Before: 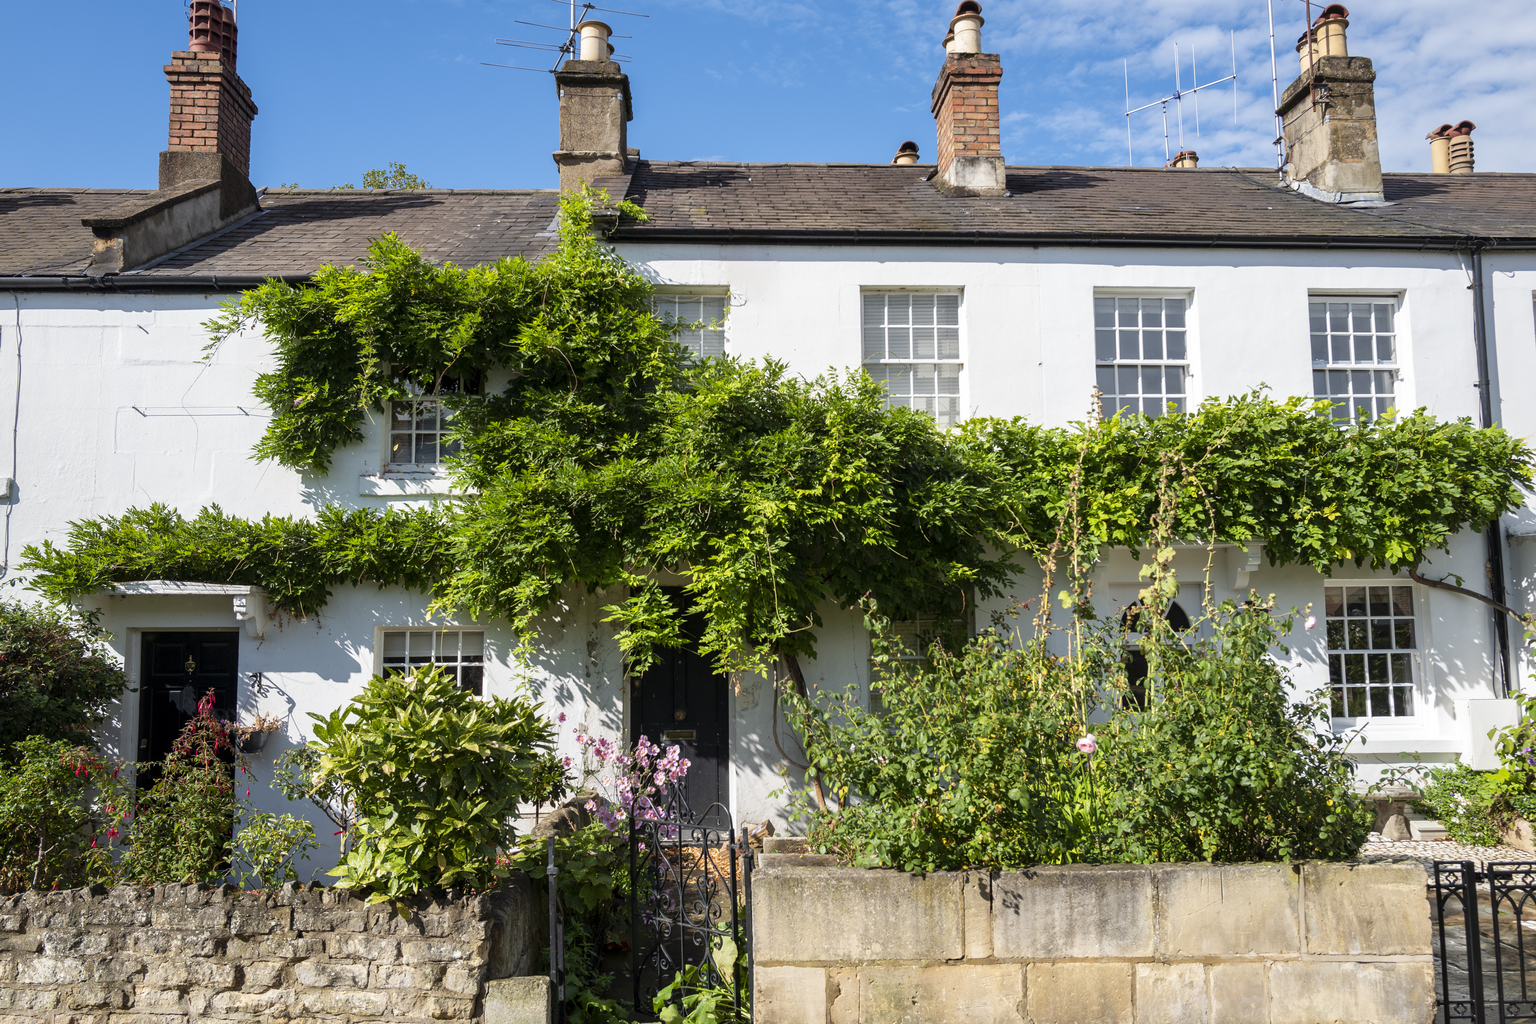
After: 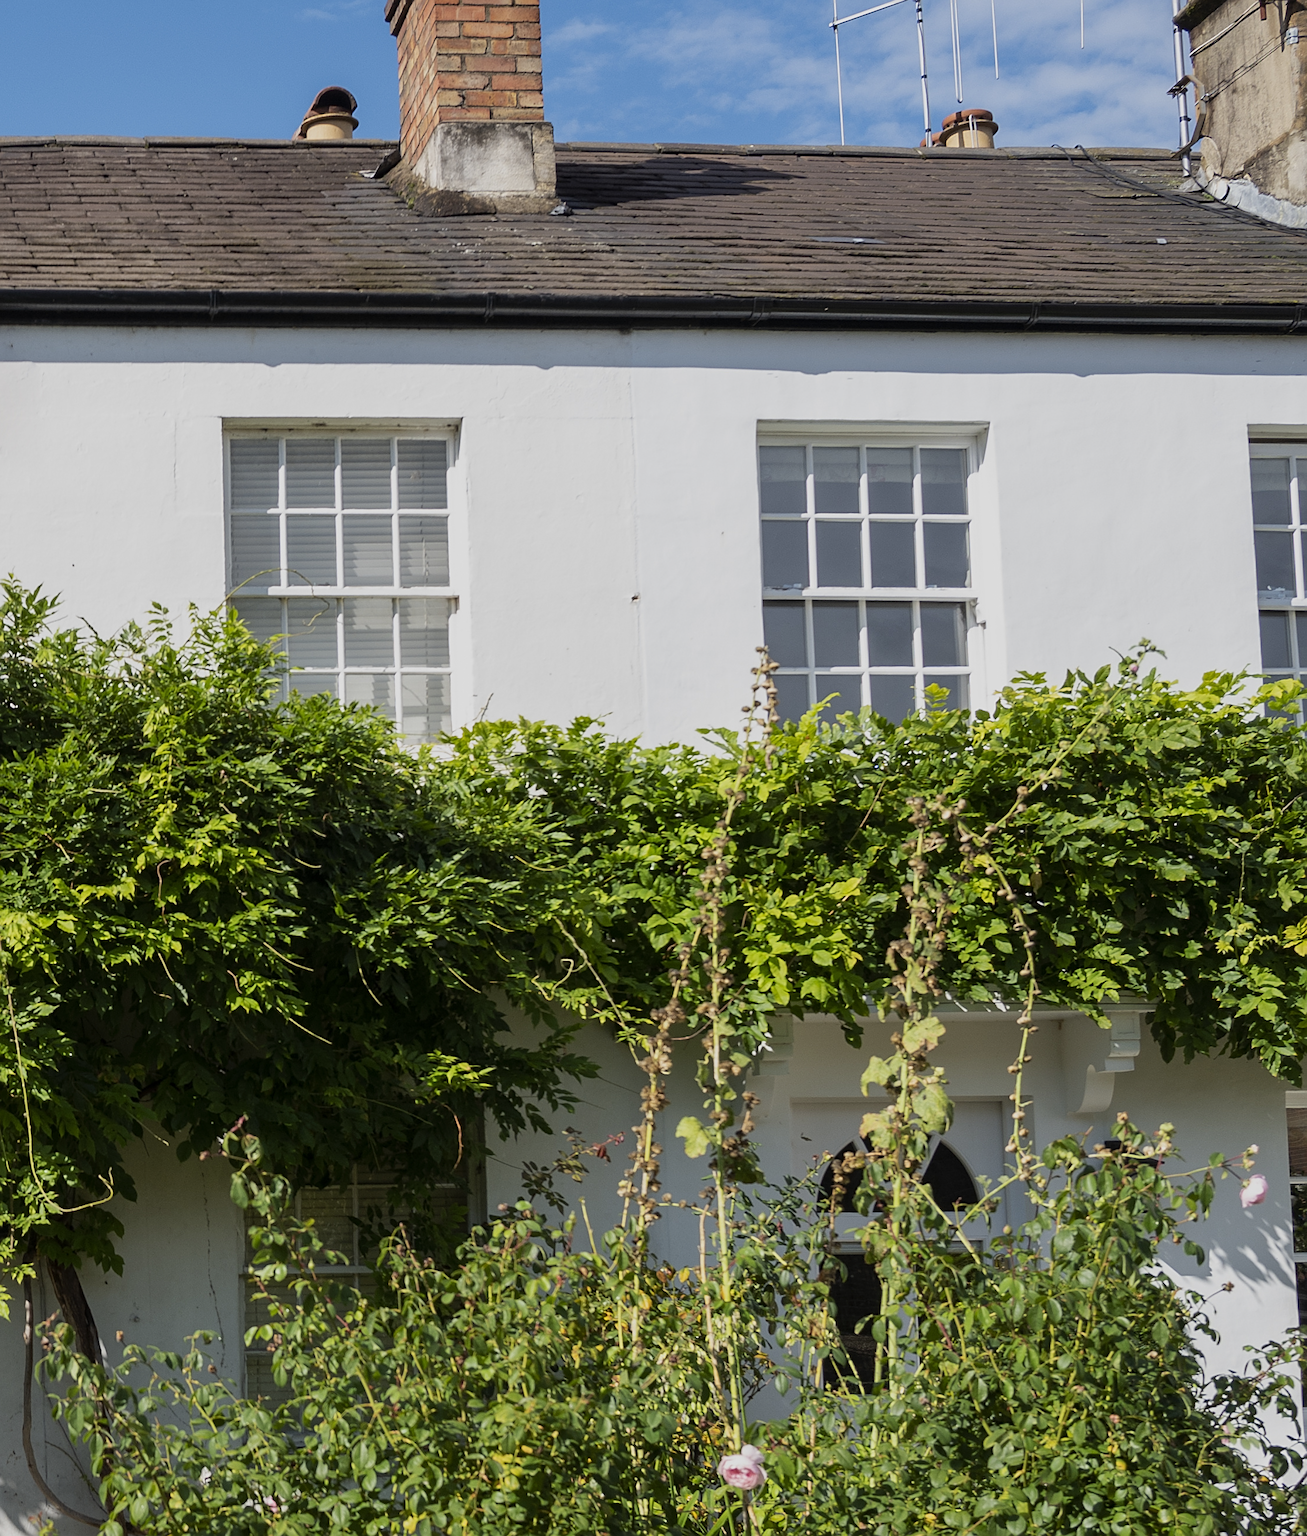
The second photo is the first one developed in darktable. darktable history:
exposure: exposure -0.487 EV, compensate highlight preservation false
crop and rotate: left 49.686%, top 10.095%, right 13.138%, bottom 24.42%
sharpen: on, module defaults
